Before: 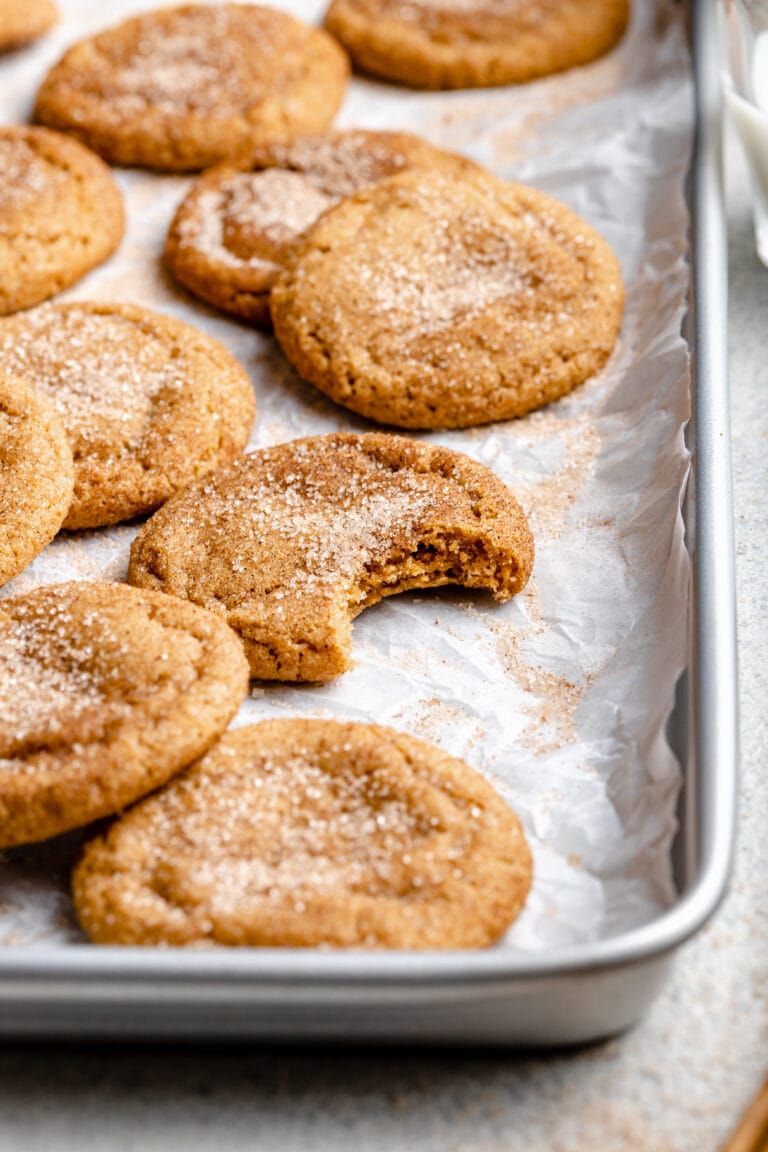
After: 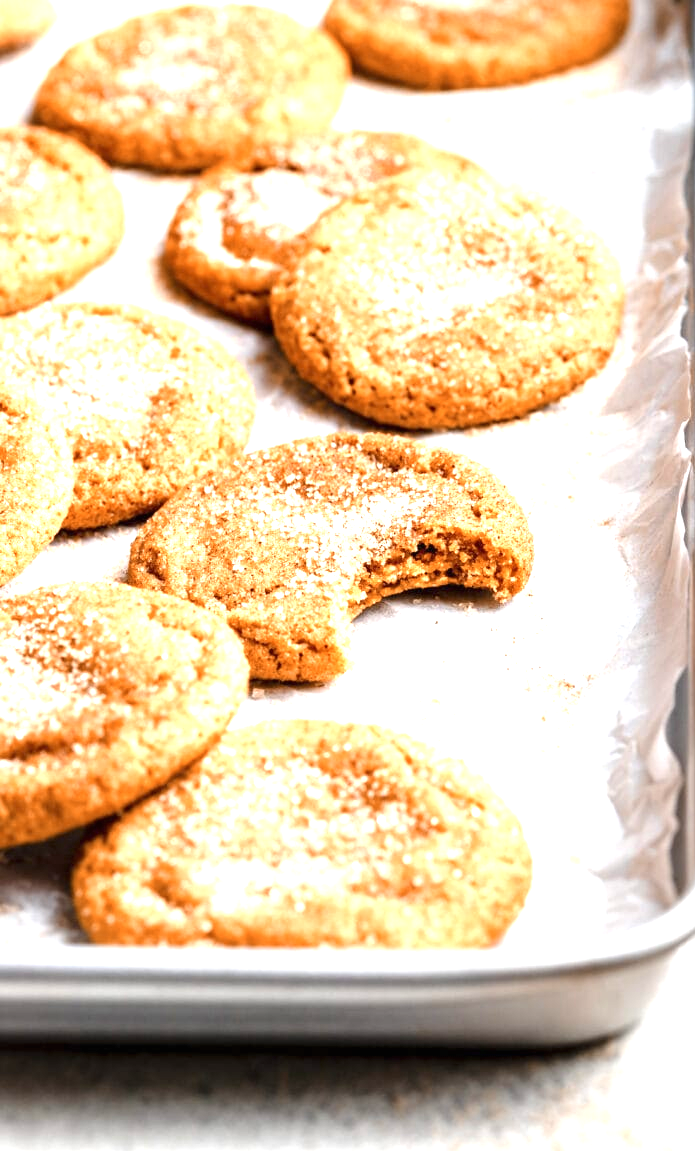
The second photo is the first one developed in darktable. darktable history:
crop: right 9.482%, bottom 0.03%
exposure: black level correction 0, exposure 1.279 EV, compensate highlight preservation false
color zones: curves: ch2 [(0, 0.5) (0.143, 0.5) (0.286, 0.416) (0.429, 0.5) (0.571, 0.5) (0.714, 0.5) (0.857, 0.5) (1, 0.5)], mix 21%
